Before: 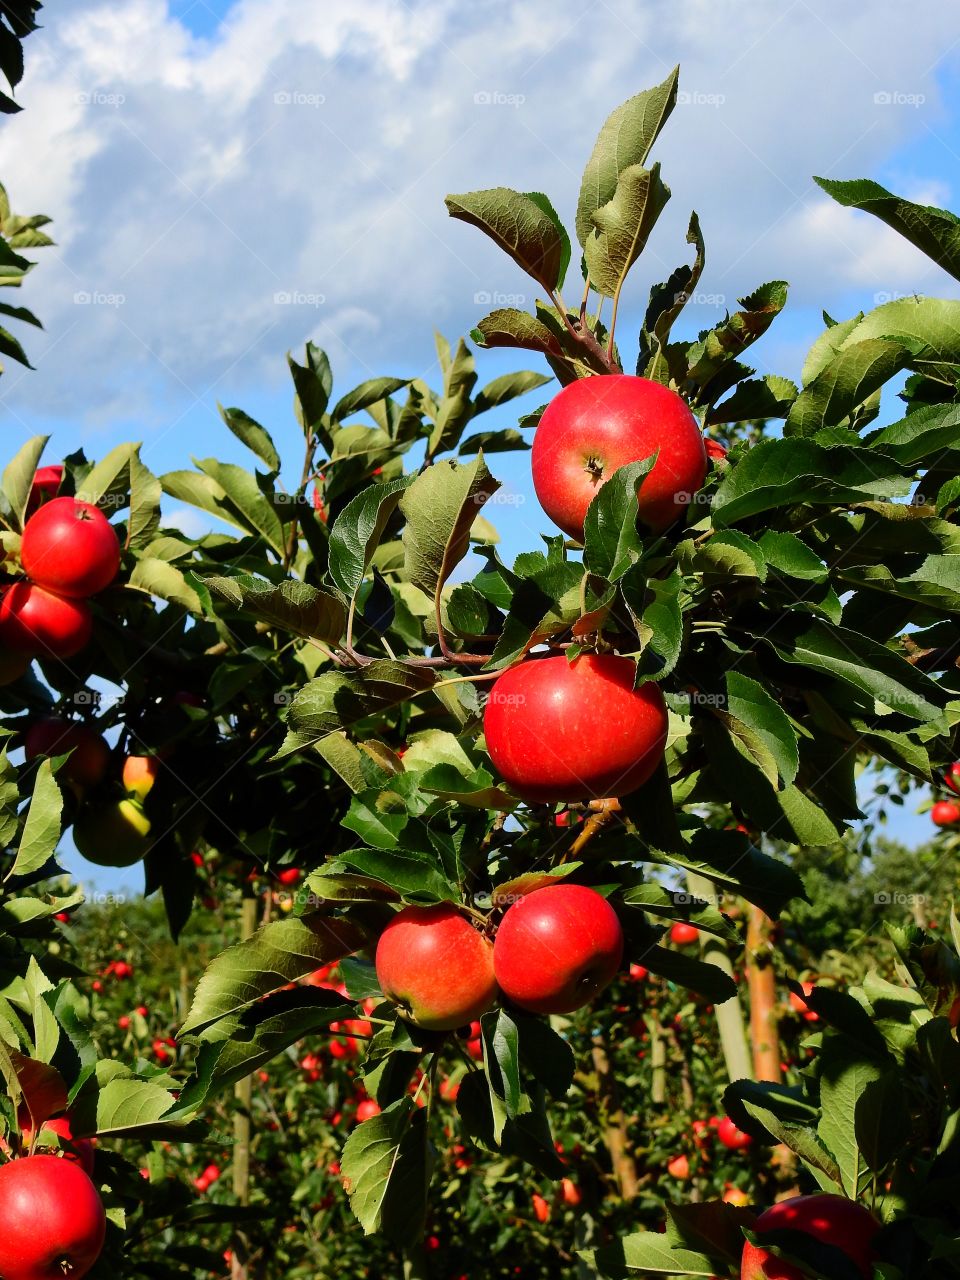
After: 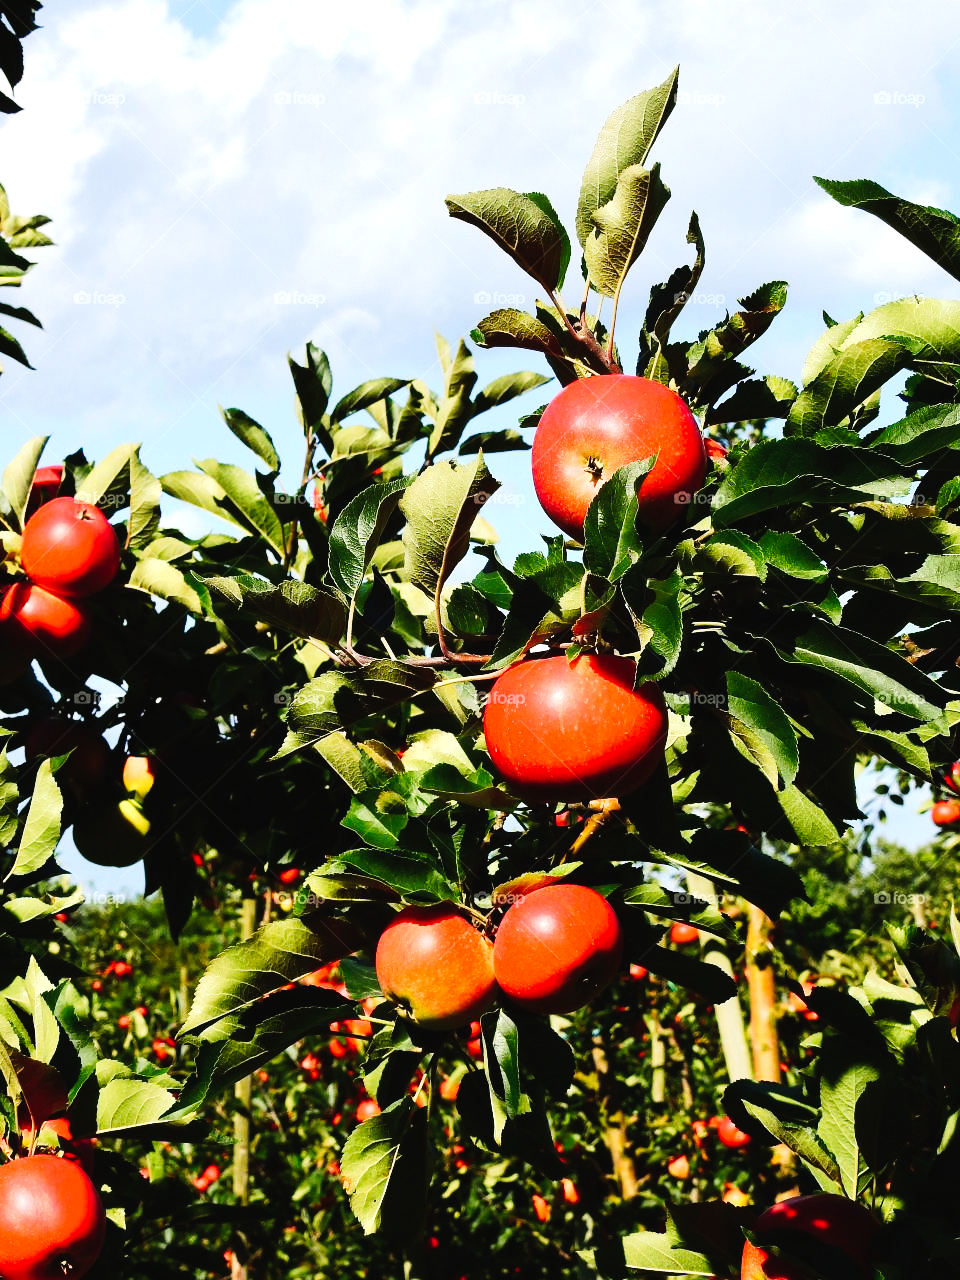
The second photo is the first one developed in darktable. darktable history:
tone curve: curves: ch0 [(0, 0.023) (0.103, 0.087) (0.277, 0.28) (0.46, 0.554) (0.569, 0.68) (0.735, 0.843) (0.994, 0.984)]; ch1 [(0, 0) (0.324, 0.285) (0.456, 0.438) (0.488, 0.497) (0.512, 0.503) (0.535, 0.535) (0.599, 0.606) (0.715, 0.738) (1, 1)]; ch2 [(0, 0) (0.369, 0.388) (0.449, 0.431) (0.478, 0.471) (0.502, 0.503) (0.55, 0.553) (0.603, 0.602) (0.656, 0.713) (1, 1)], preserve colors none
tone equalizer: -8 EV -0.772 EV, -7 EV -0.685 EV, -6 EV -0.611 EV, -5 EV -0.387 EV, -3 EV 0.4 EV, -2 EV 0.6 EV, -1 EV 0.683 EV, +0 EV 0.75 EV, edges refinement/feathering 500, mask exposure compensation -1.57 EV, preserve details no
